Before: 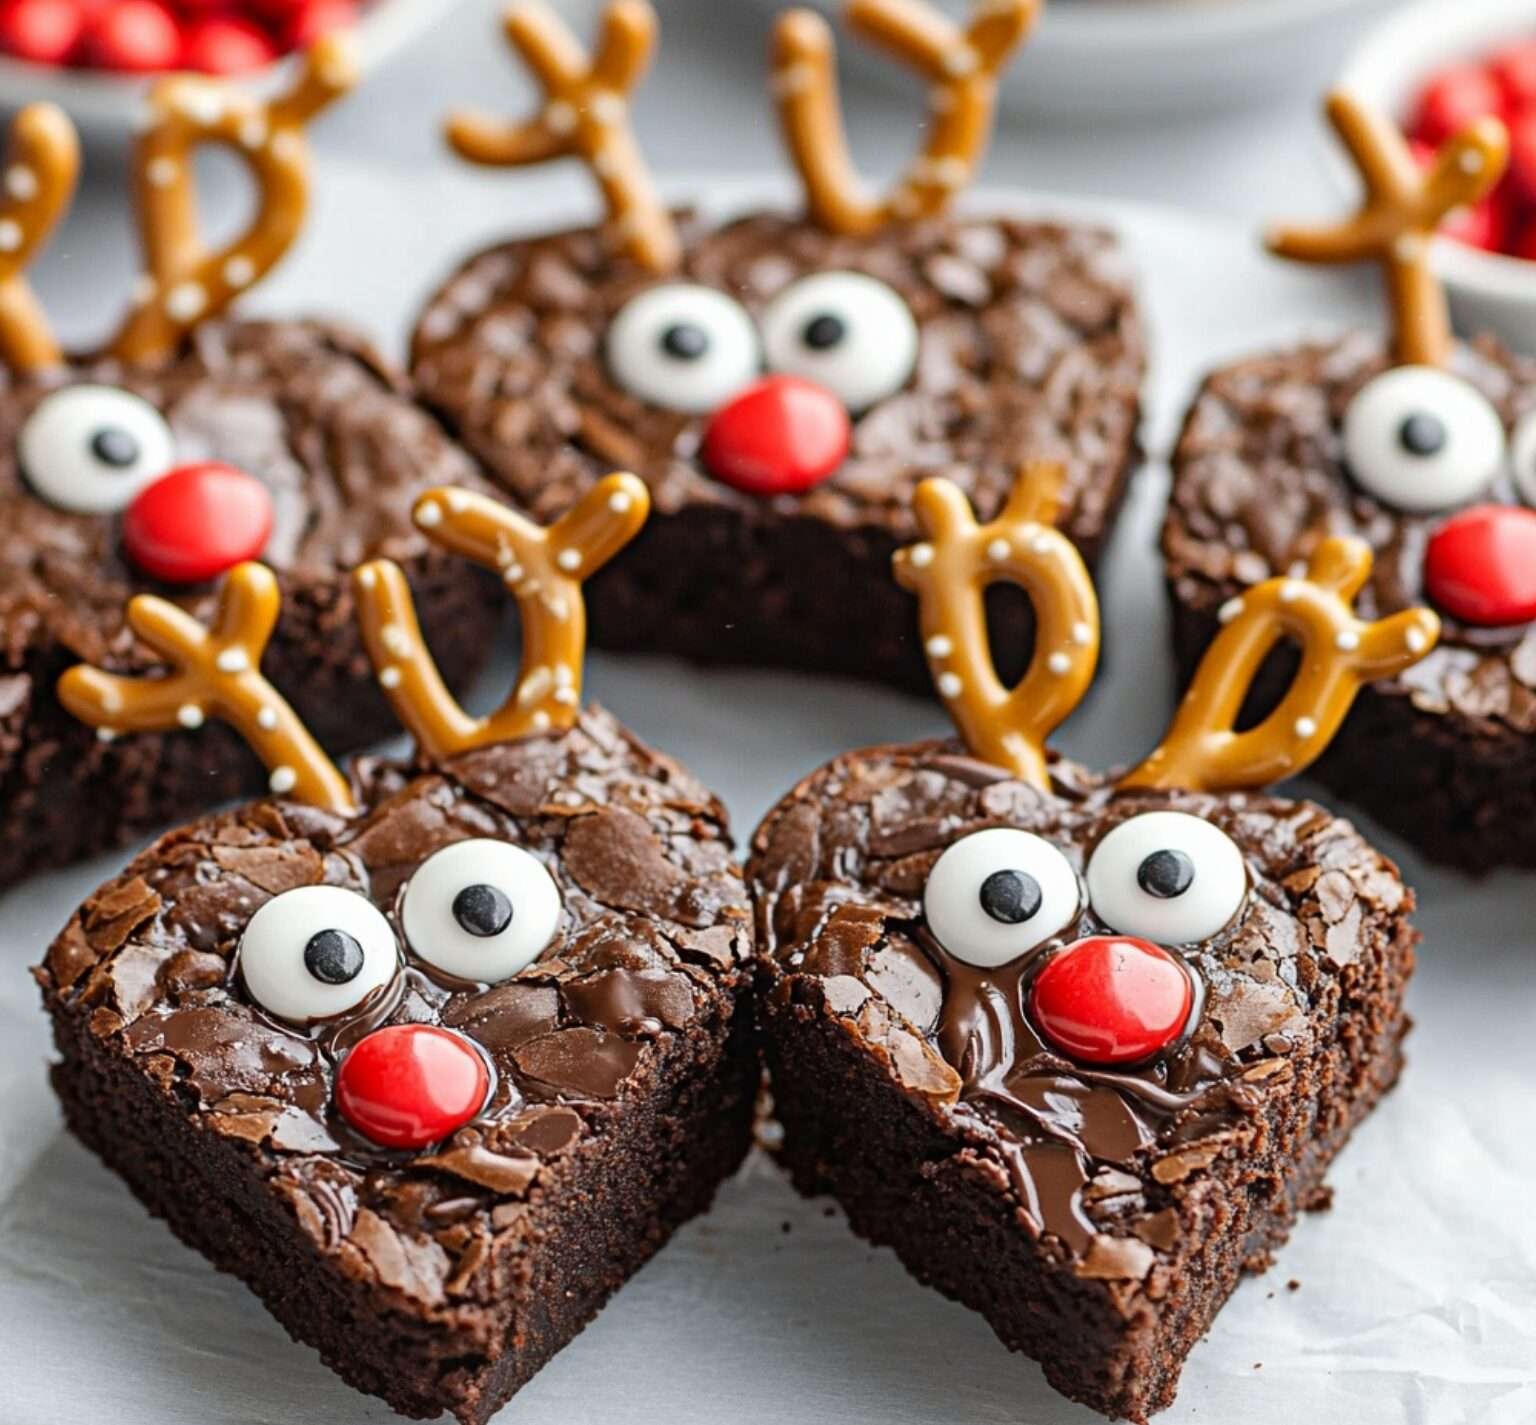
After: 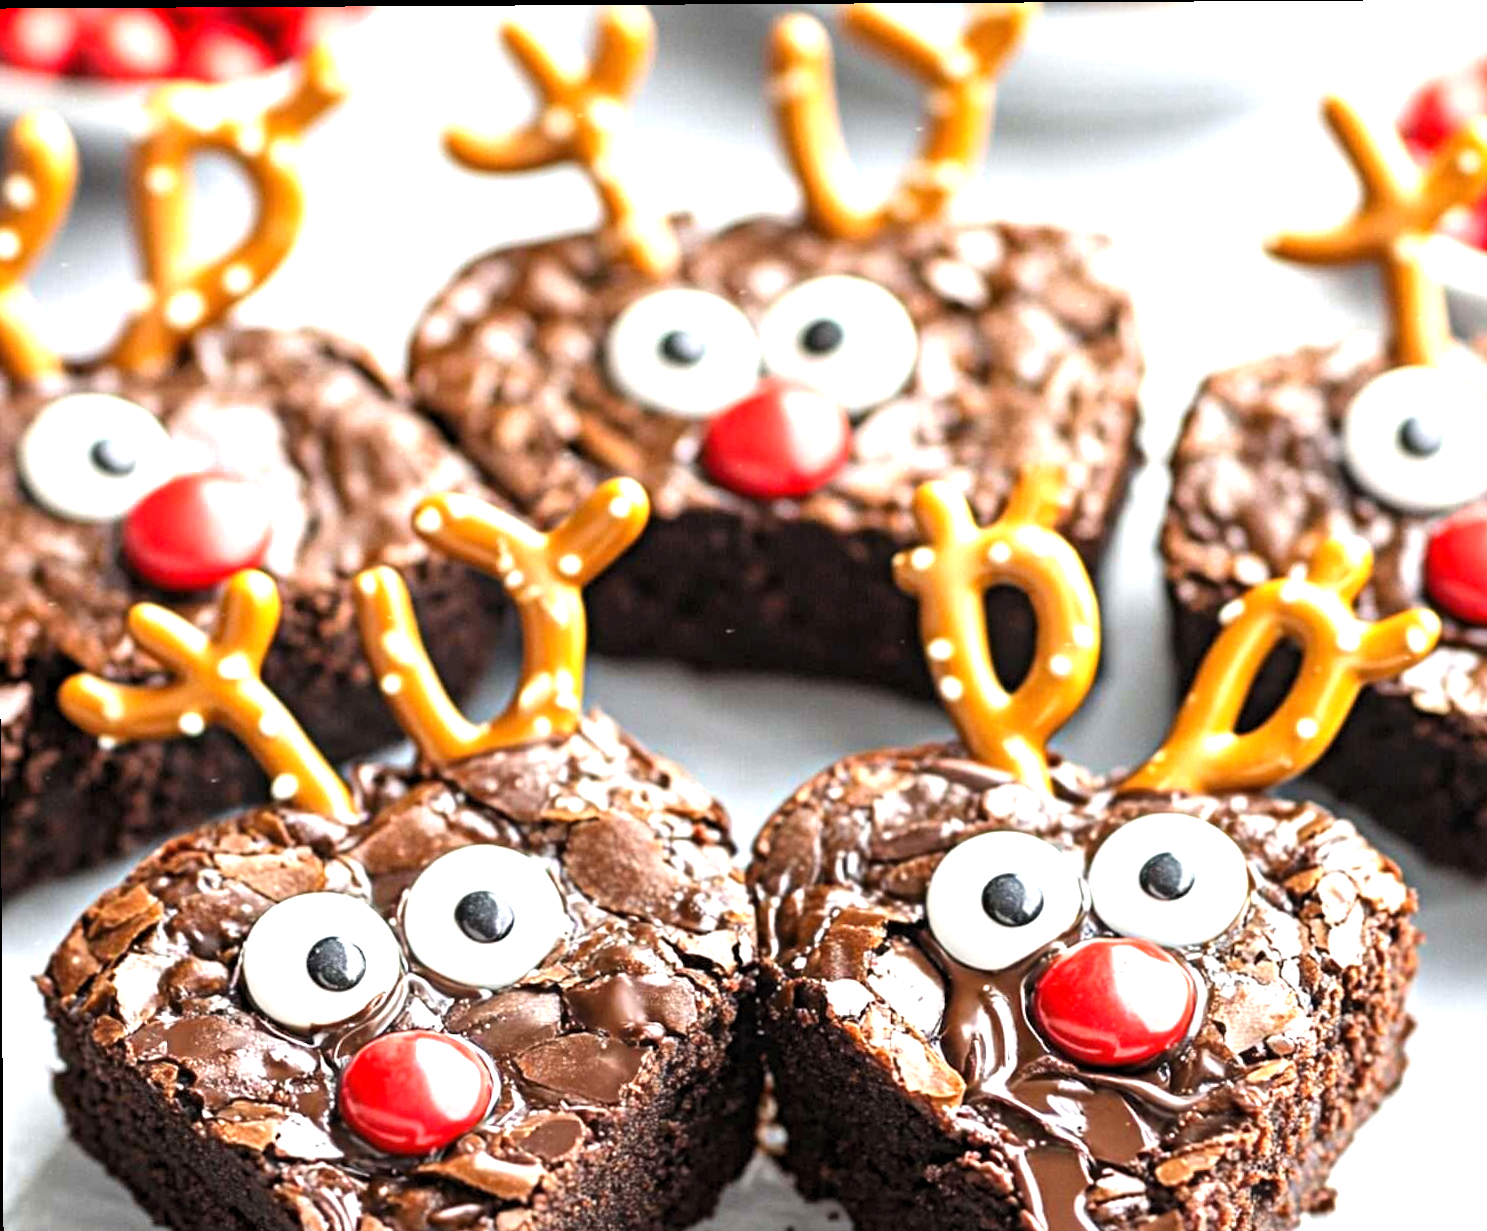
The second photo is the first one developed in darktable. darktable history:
exposure: black level correction 0, exposure 1.199 EV, compensate highlight preservation false
levels: levels [0.031, 0.5, 0.969]
crop and rotate: angle 0.338°, left 0.206%, right 3.453%, bottom 14.106%
